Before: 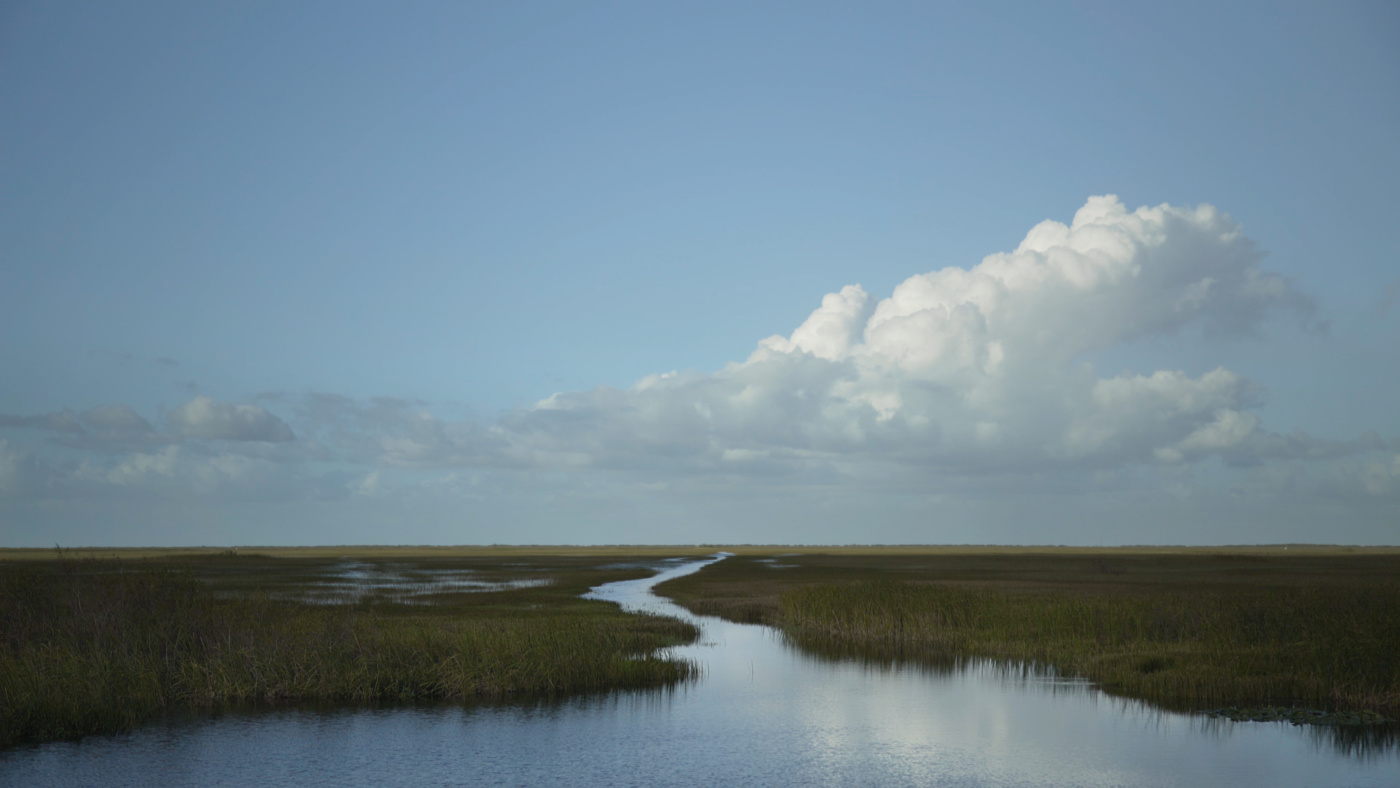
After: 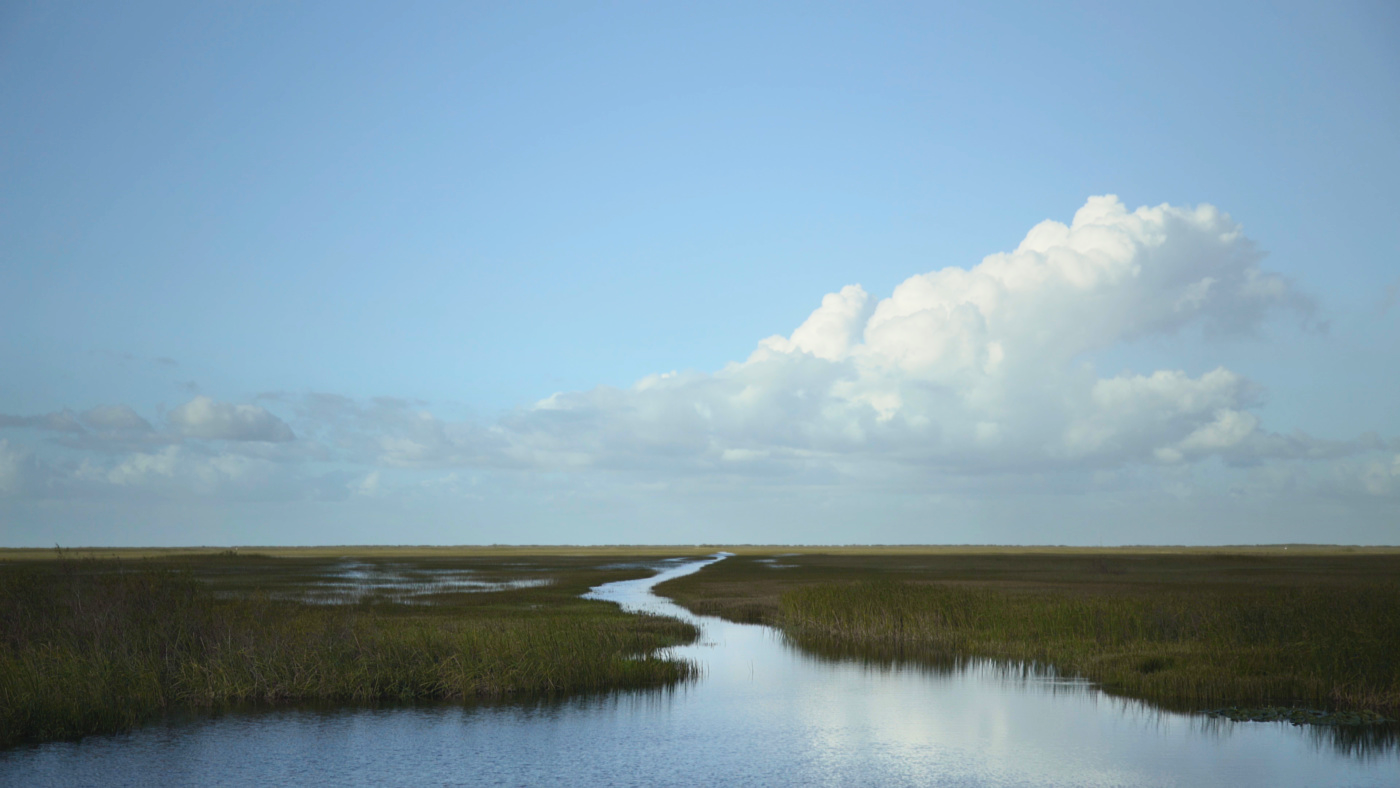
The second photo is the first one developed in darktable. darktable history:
tone equalizer: -7 EV 0.132 EV
contrast brightness saturation: contrast 0.205, brightness 0.161, saturation 0.228
